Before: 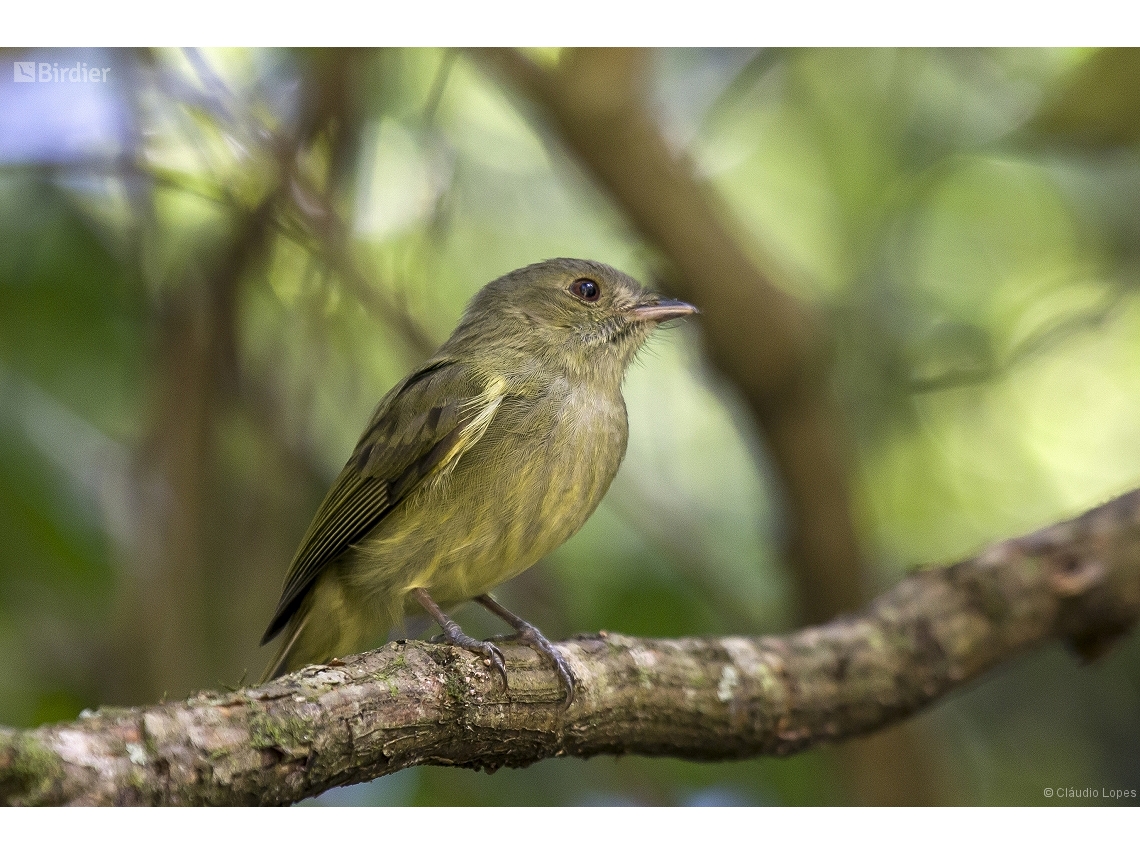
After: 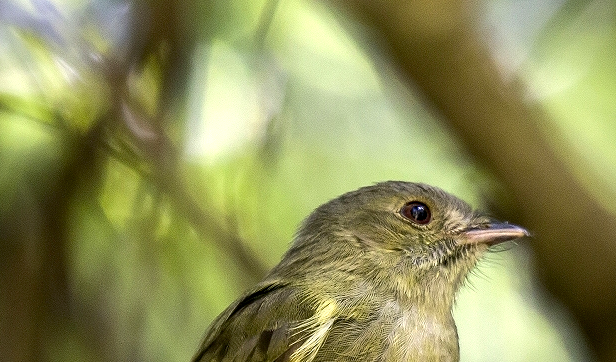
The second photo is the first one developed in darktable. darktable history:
vignetting: fall-off radius 93.88%, brightness -0.586, saturation -0.119
levels: levels [0, 0.492, 0.984]
exposure: black level correction 0.011, compensate exposure bias true, compensate highlight preservation false
crop: left 14.901%, top 9.032%, right 31.045%, bottom 48.597%
contrast brightness saturation: contrast 0.035, saturation 0.157
tone equalizer: -8 EV -0.389 EV, -7 EV -0.407 EV, -6 EV -0.327 EV, -5 EV -0.188 EV, -3 EV 0.239 EV, -2 EV 0.339 EV, -1 EV 0.412 EV, +0 EV 0.425 EV, edges refinement/feathering 500, mask exposure compensation -1.57 EV, preserve details no
